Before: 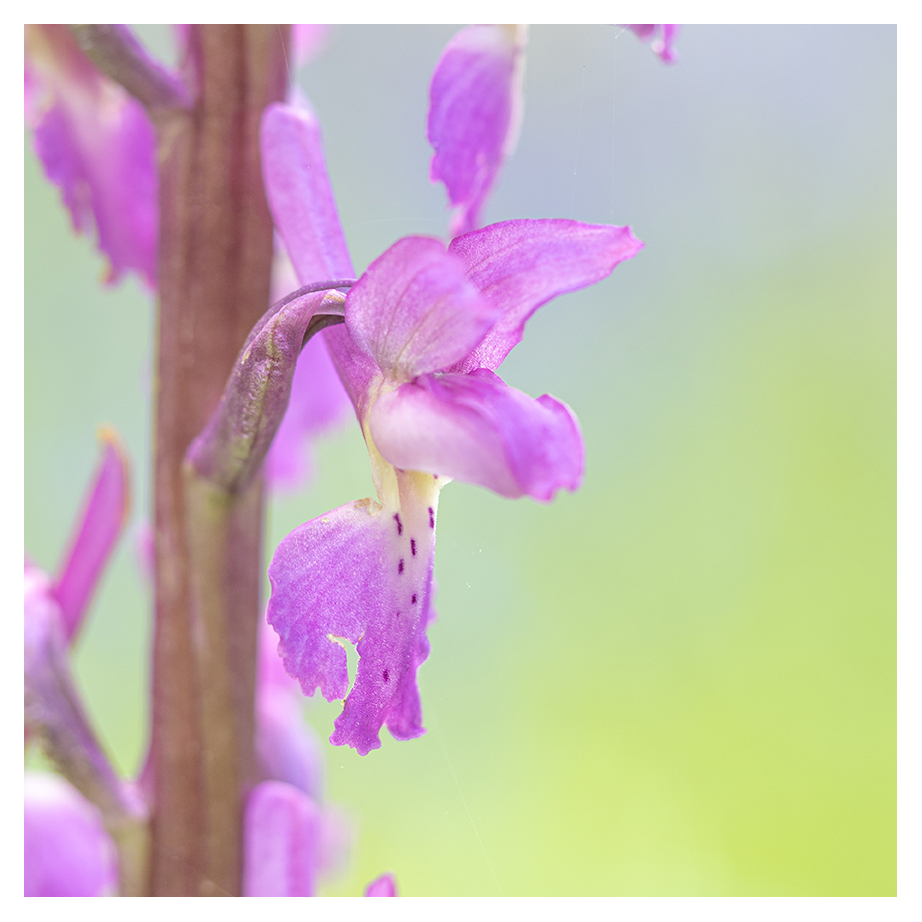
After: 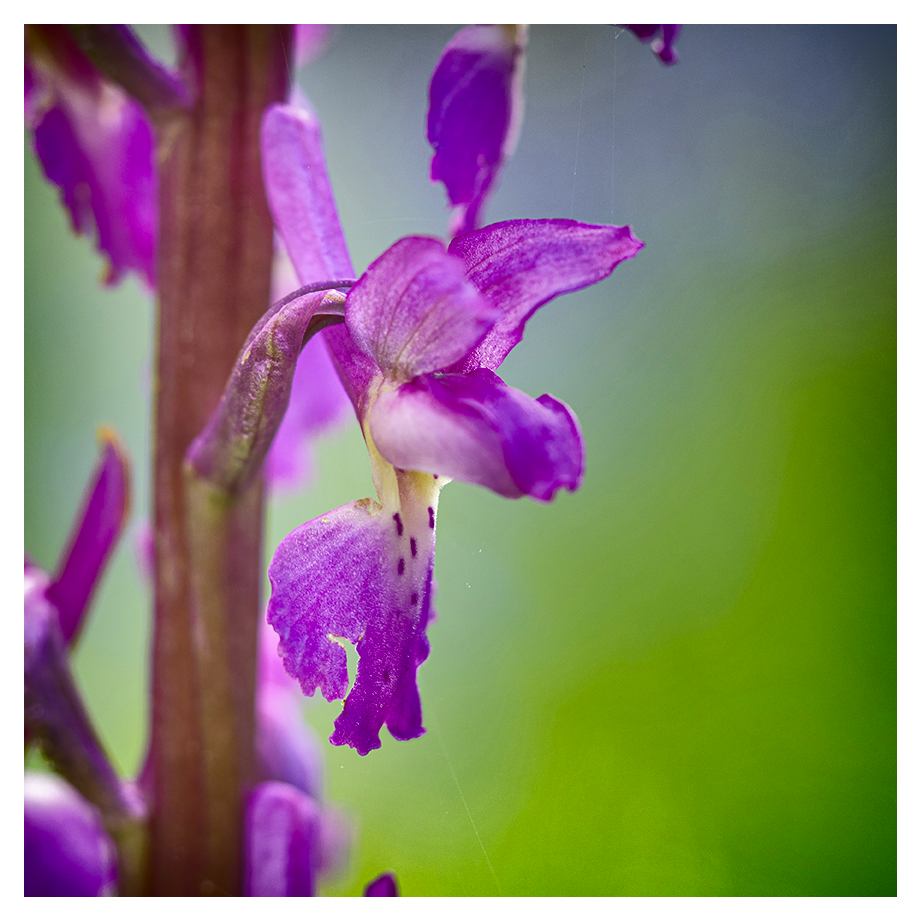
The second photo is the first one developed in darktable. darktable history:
tone curve: curves: ch0 [(0, 0) (0.003, 0.211) (0.011, 0.211) (0.025, 0.215) (0.044, 0.218) (0.069, 0.224) (0.1, 0.227) (0.136, 0.233) (0.177, 0.247) (0.224, 0.275) (0.277, 0.309) (0.335, 0.366) (0.399, 0.438) (0.468, 0.515) (0.543, 0.586) (0.623, 0.658) (0.709, 0.735) (0.801, 0.821) (0.898, 0.889) (1, 1)], color space Lab, linked channels, preserve colors none
shadows and highlights: shadows 24.67, highlights -80.12, soften with gaussian
contrast brightness saturation: contrast 0.128, brightness -0.063, saturation 0.152
